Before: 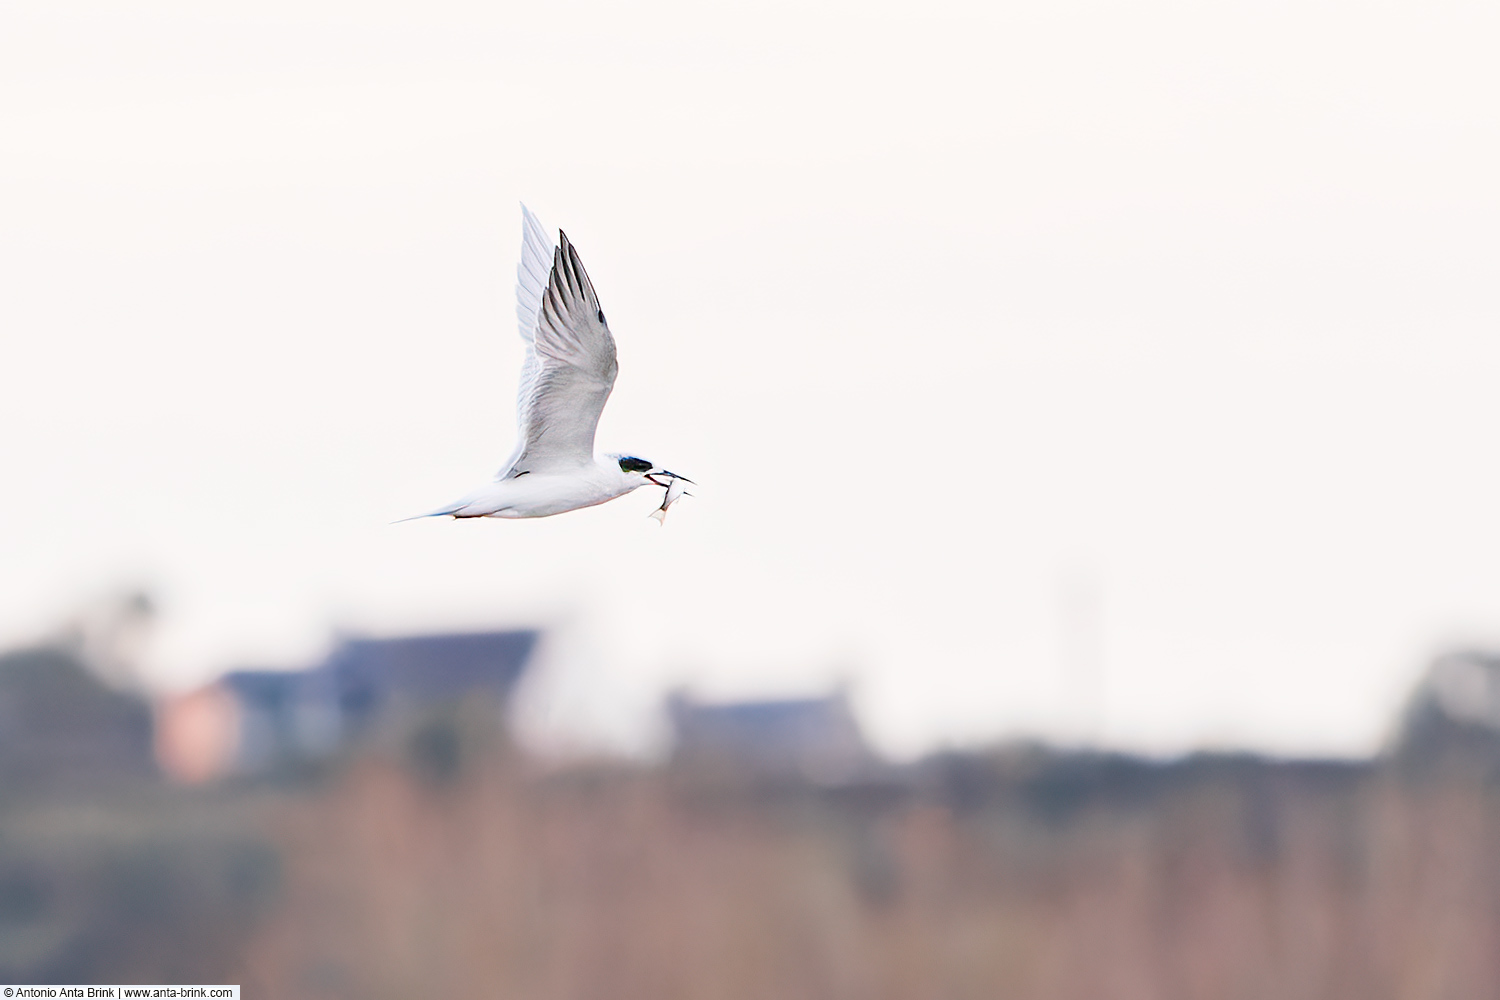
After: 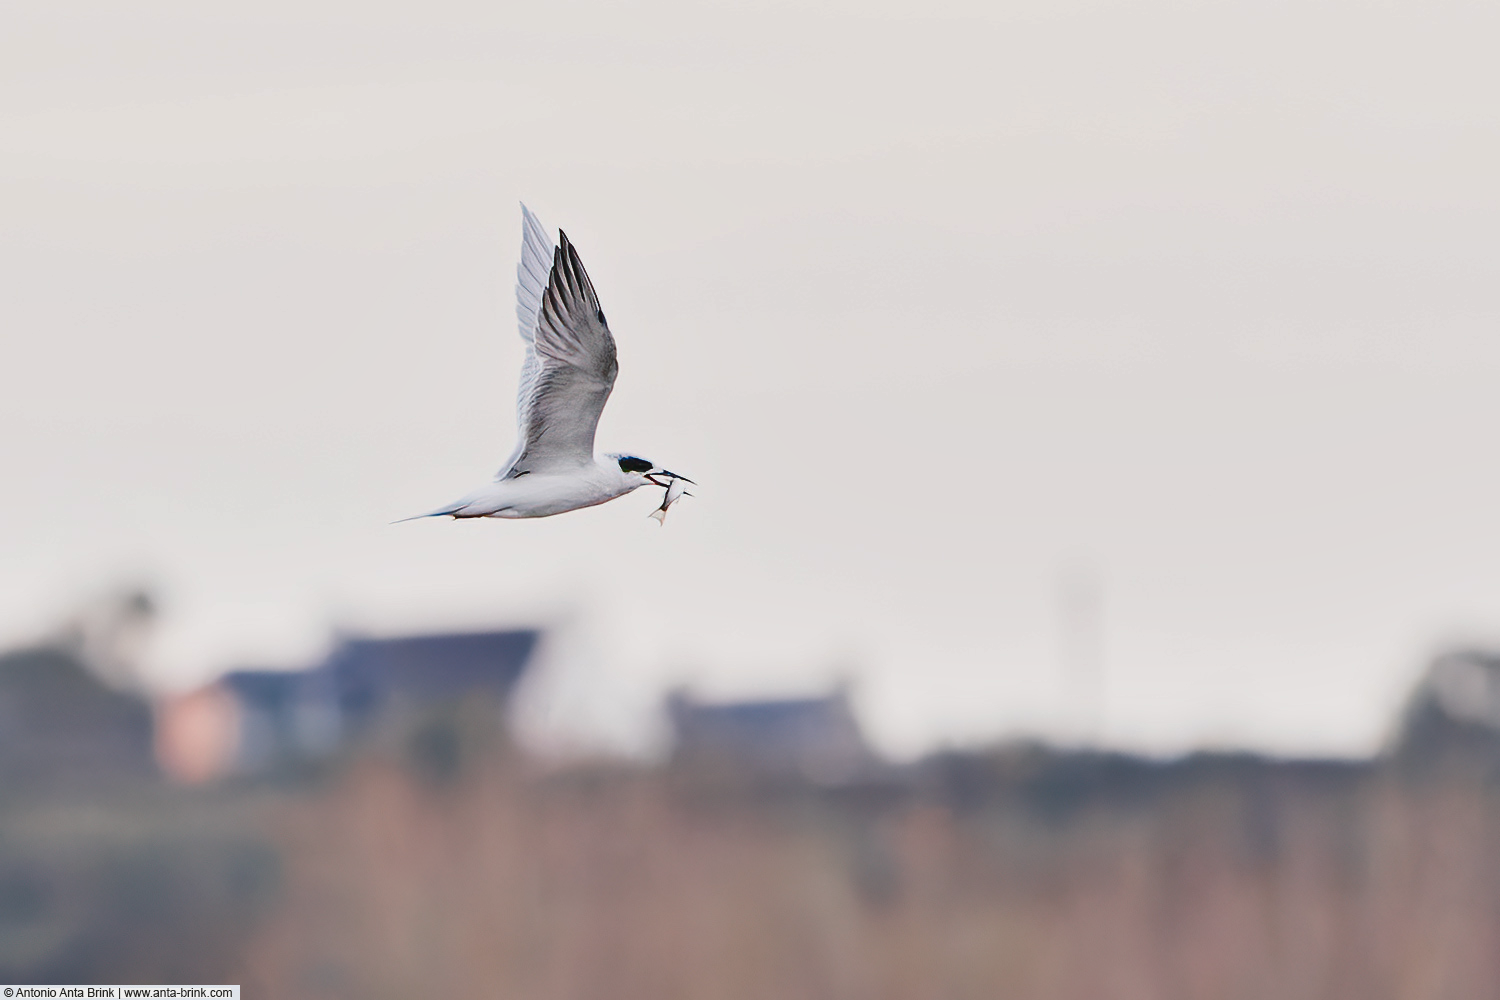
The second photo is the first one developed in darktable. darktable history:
exposure: black level correction -0.014, exposure -0.191 EV, compensate highlight preservation false
shadows and highlights: low approximation 0.01, soften with gaussian
